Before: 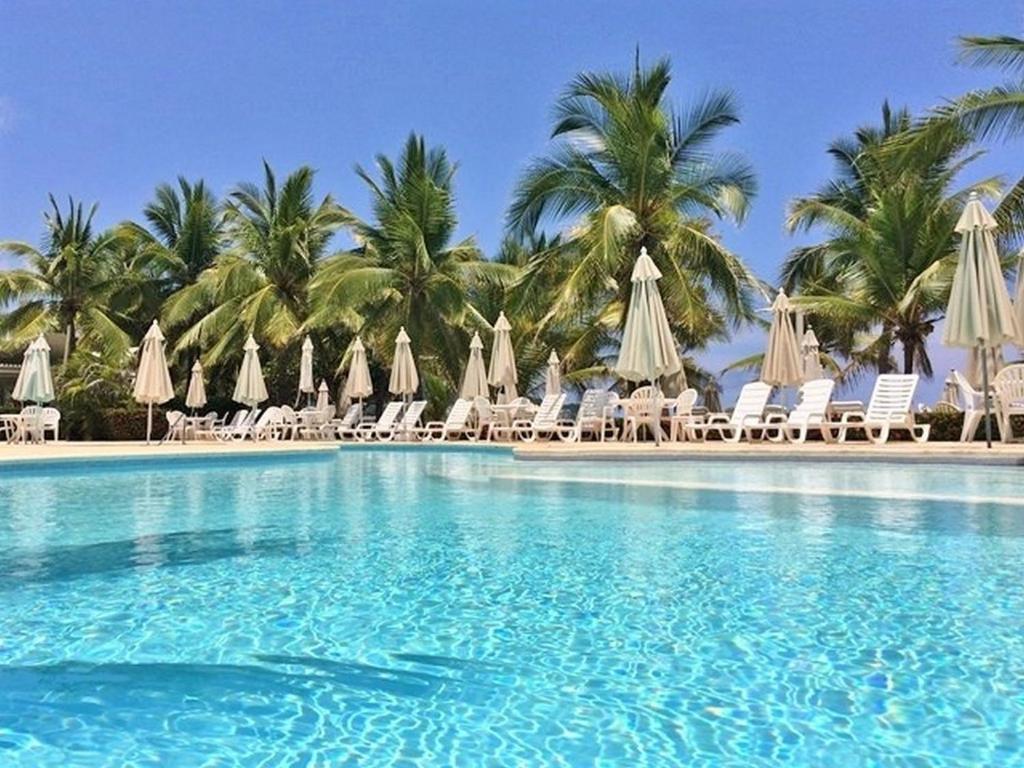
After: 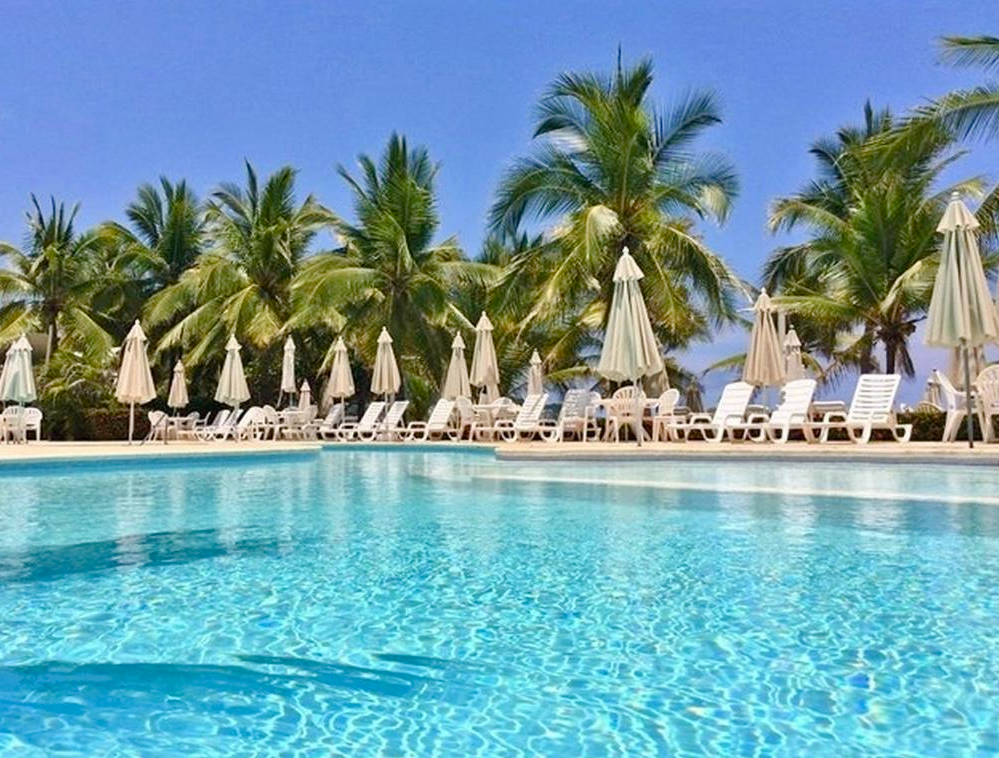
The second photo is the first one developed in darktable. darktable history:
crop and rotate: left 1.774%, right 0.633%, bottom 1.28%
color balance rgb: perceptual saturation grading › global saturation 20%, perceptual saturation grading › highlights -25%, perceptual saturation grading › shadows 25%
